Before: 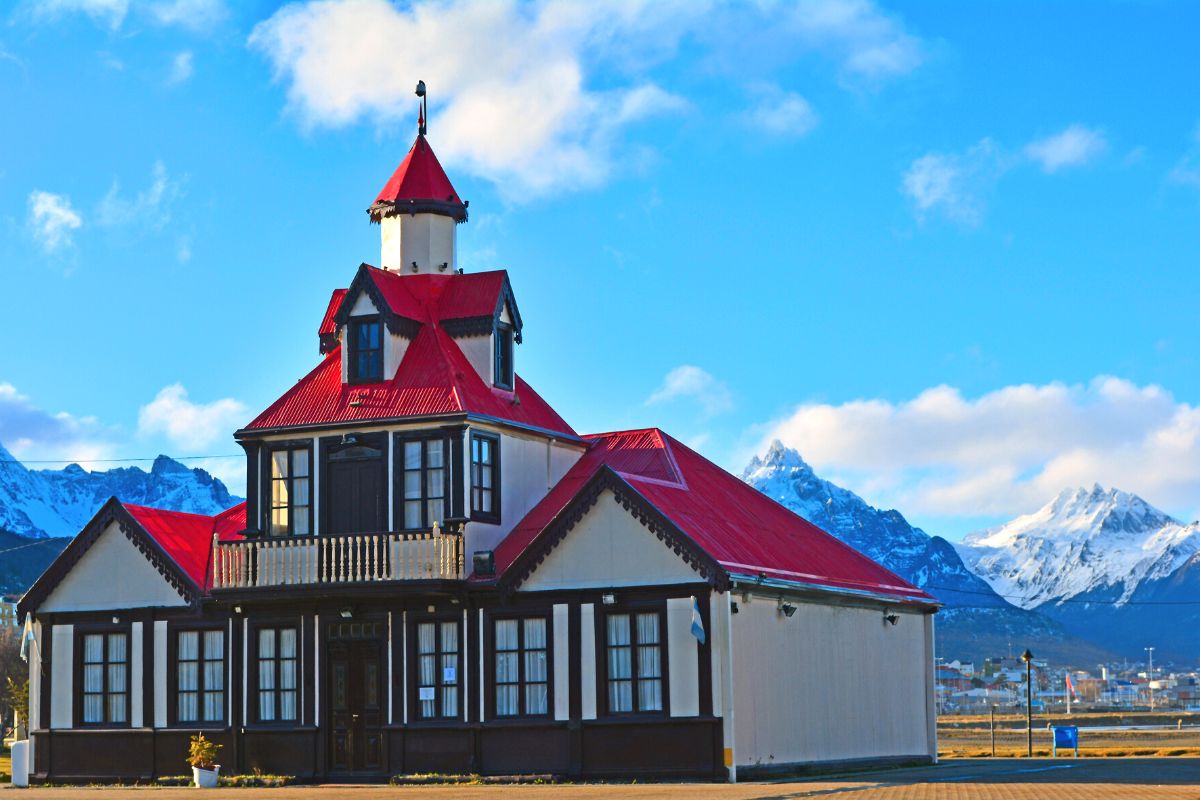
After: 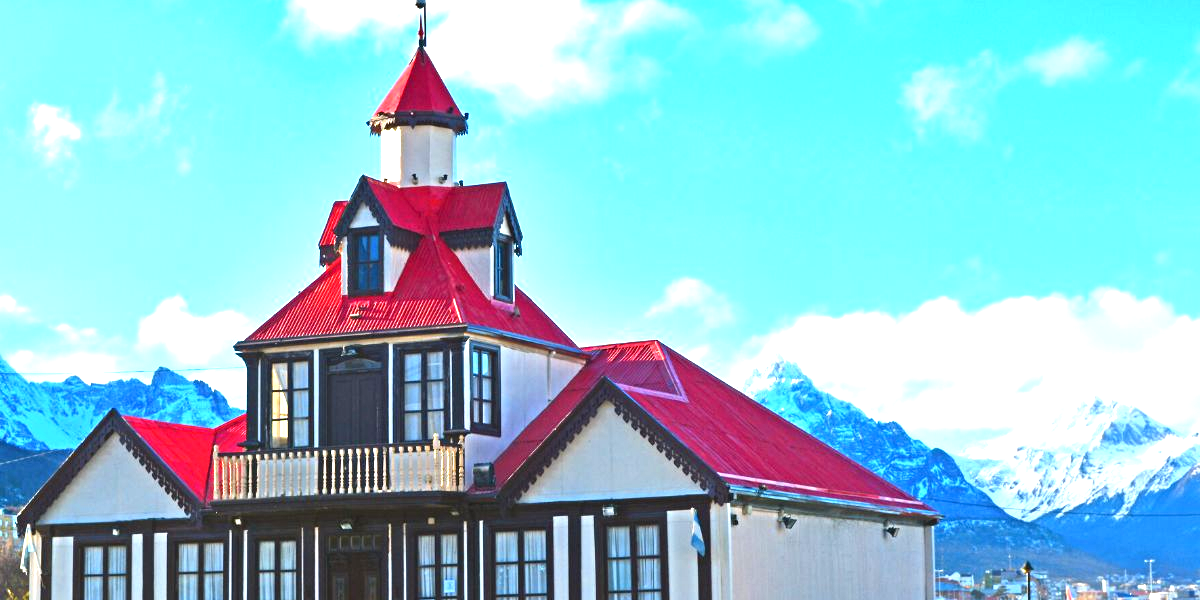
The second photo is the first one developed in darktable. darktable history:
local contrast: highlights 106%, shadows 102%, detail 119%, midtone range 0.2
exposure: black level correction 0, exposure 1.2 EV, compensate exposure bias true, compensate highlight preservation false
crop: top 11.024%, bottom 13.904%
